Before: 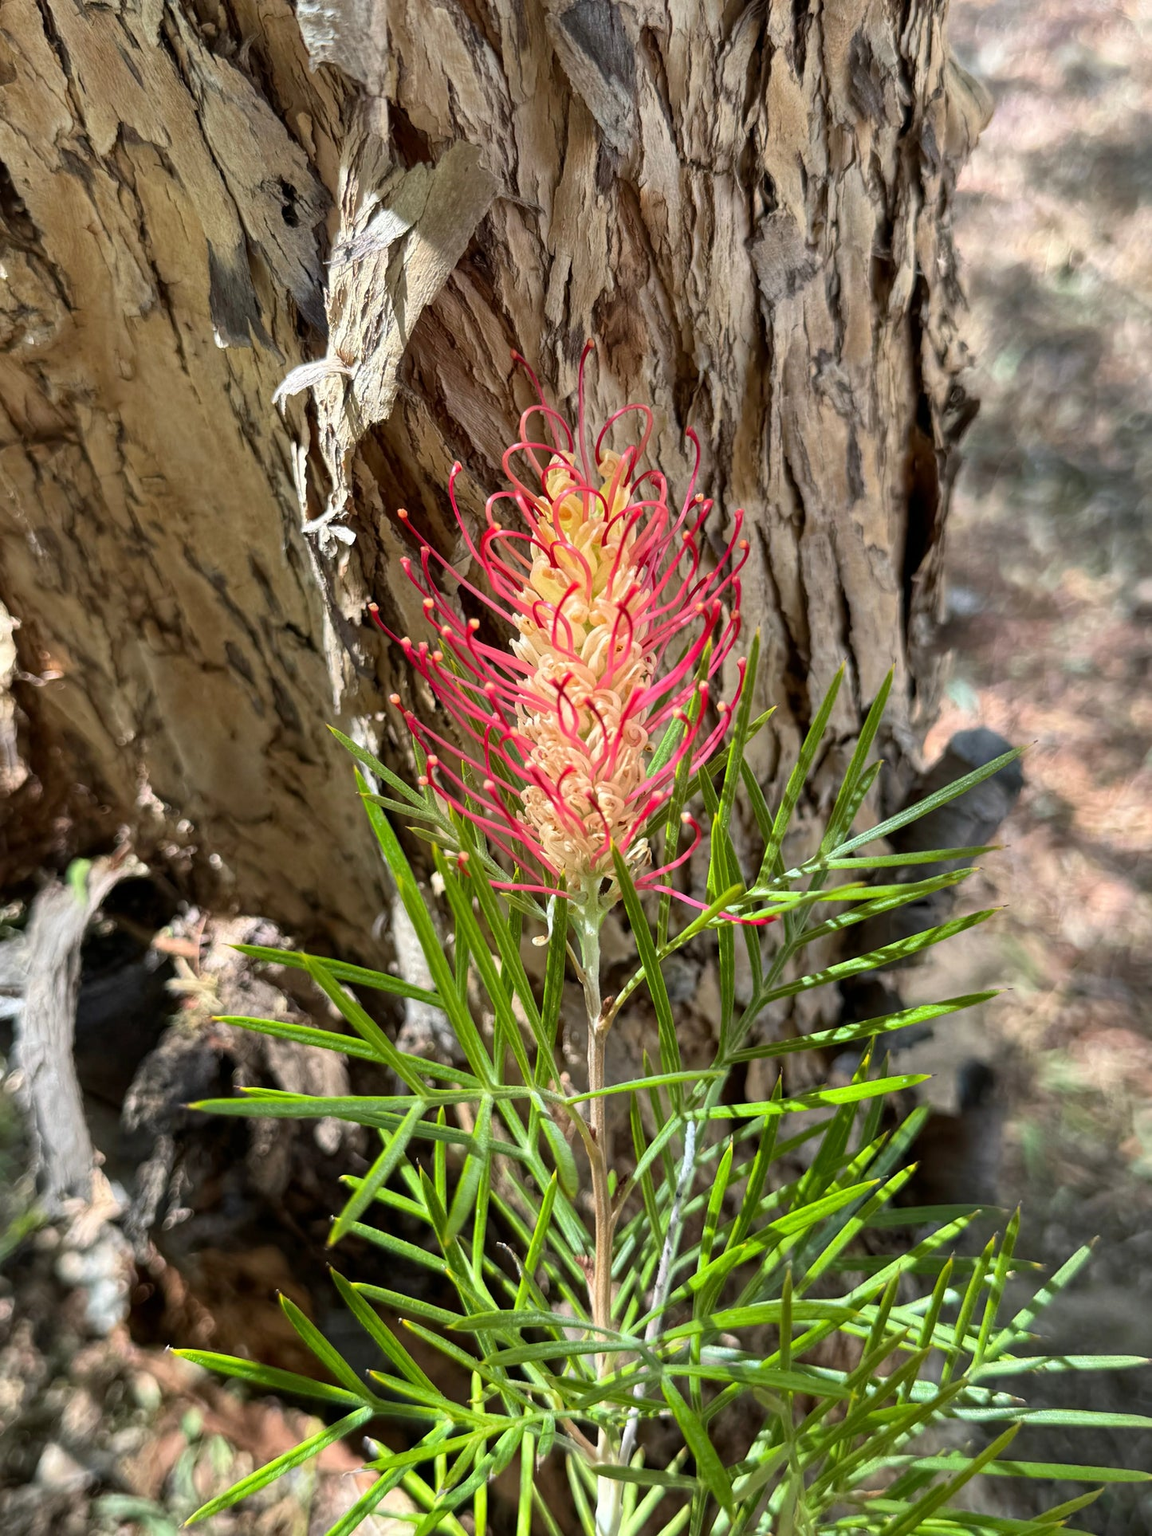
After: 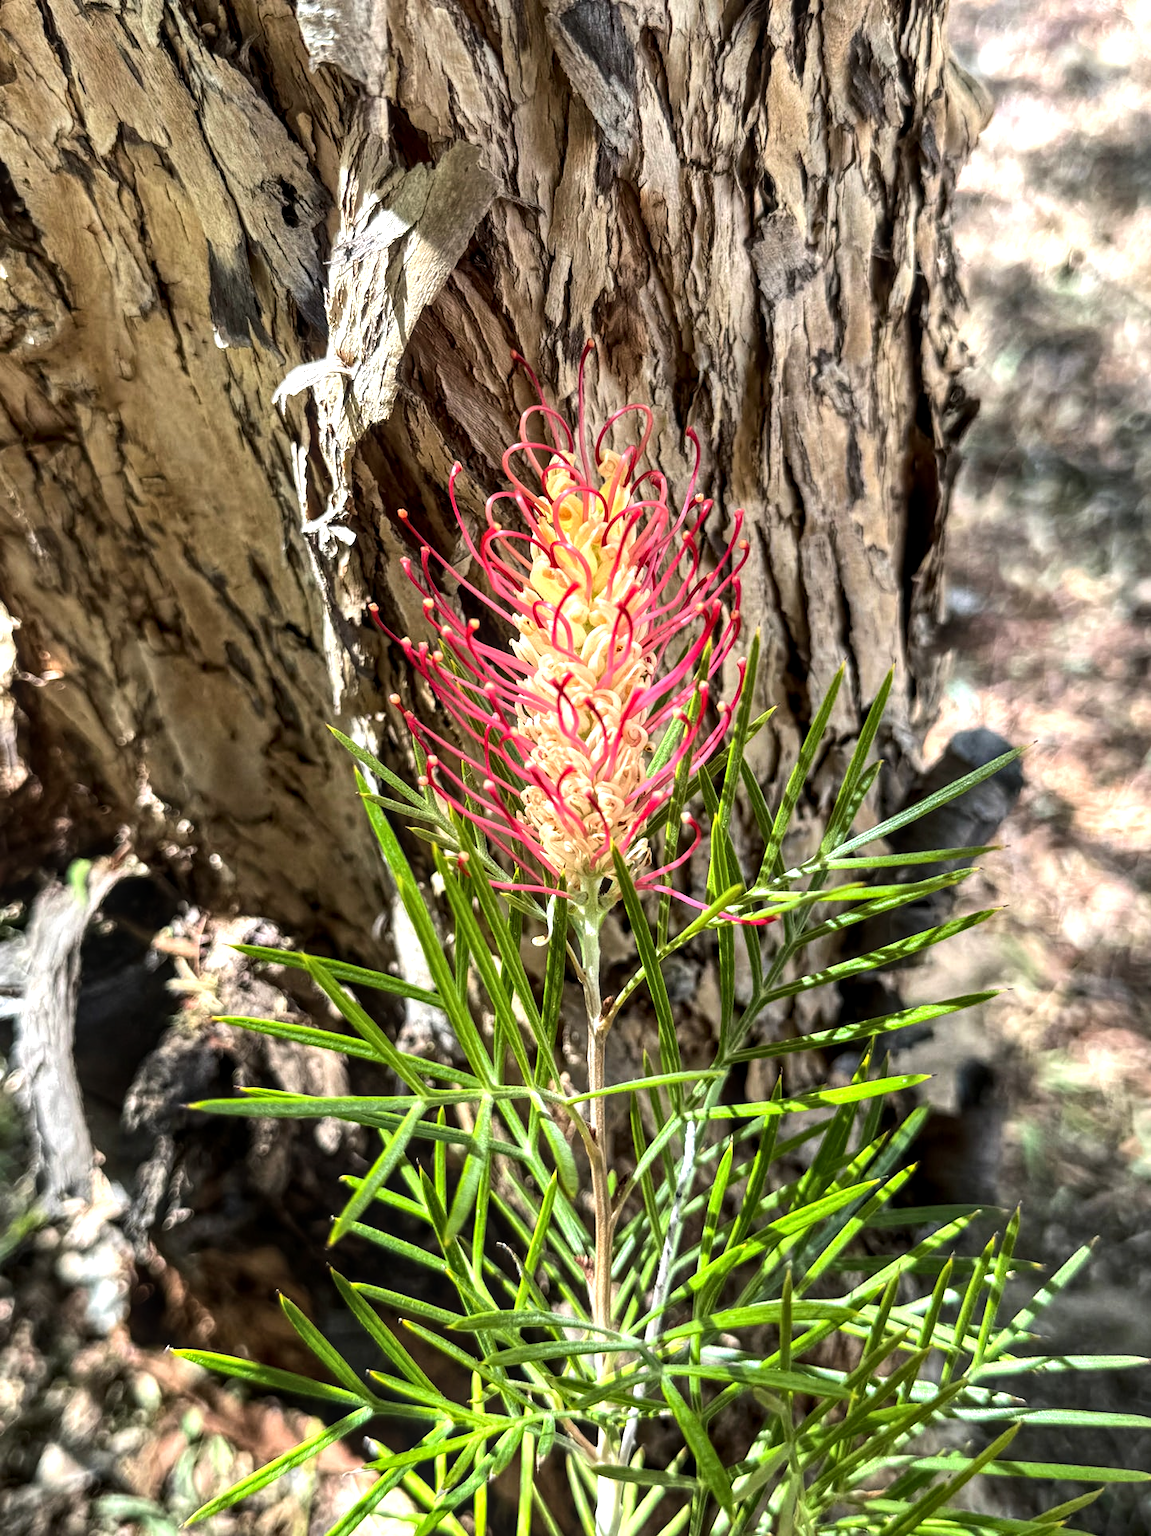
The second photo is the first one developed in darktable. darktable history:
local contrast: detail 130%
tone equalizer: -8 EV -0.747 EV, -7 EV -0.737 EV, -6 EV -0.613 EV, -5 EV -0.414 EV, -3 EV 0.388 EV, -2 EV 0.6 EV, -1 EV 0.692 EV, +0 EV 0.759 EV, edges refinement/feathering 500, mask exposure compensation -1.57 EV, preserve details no
